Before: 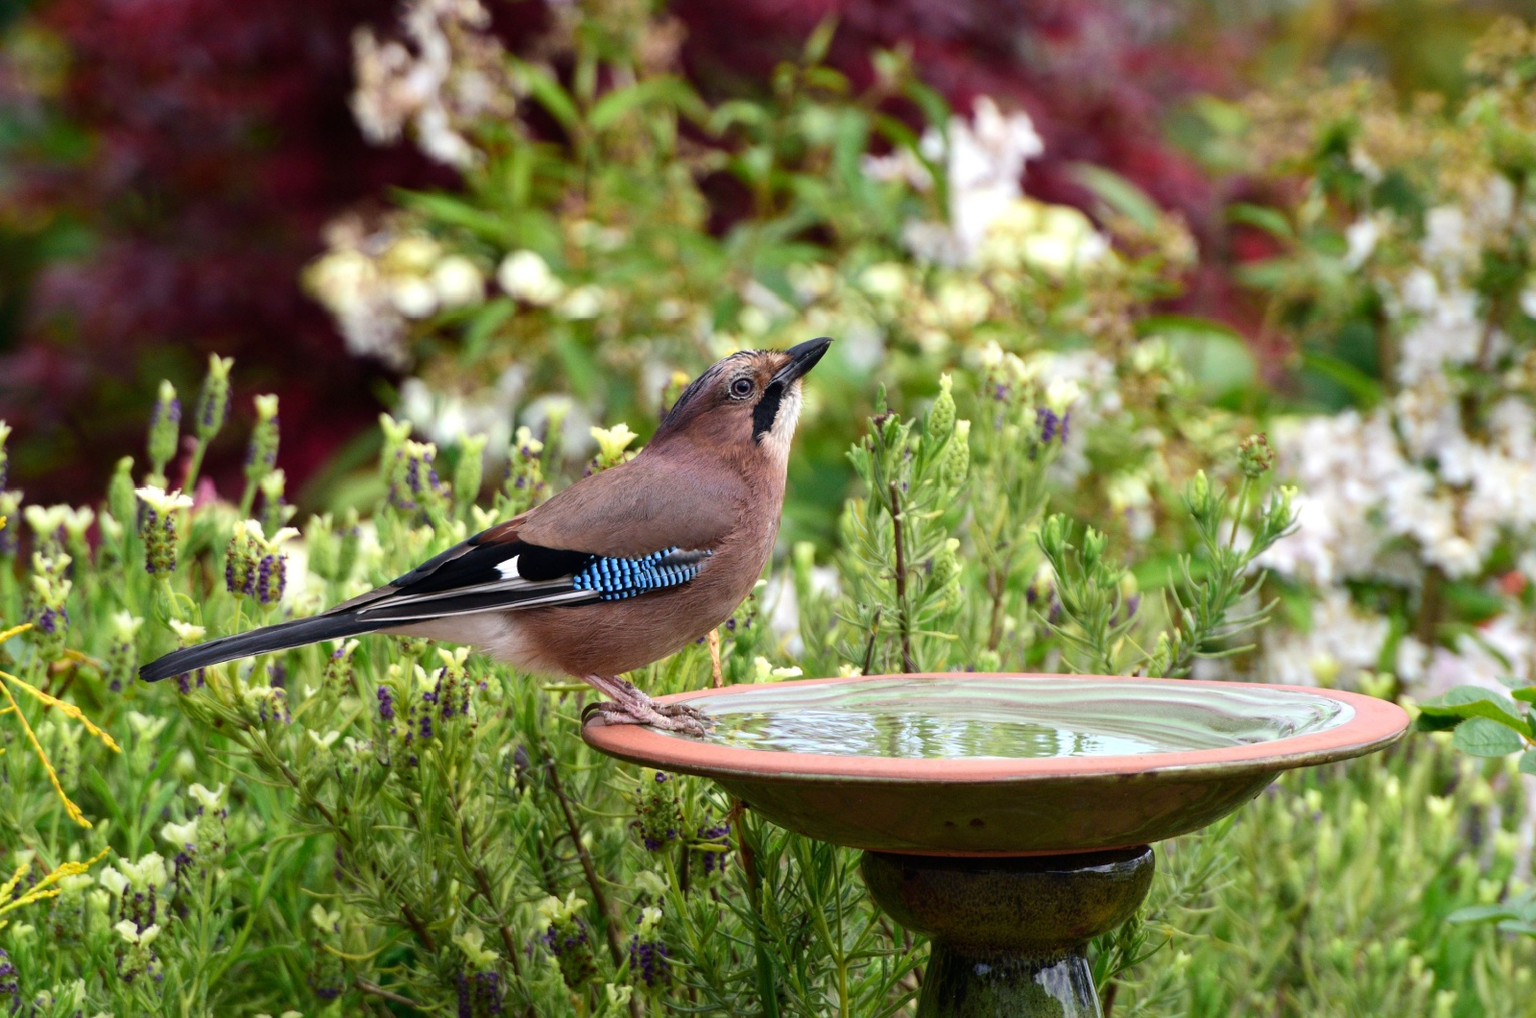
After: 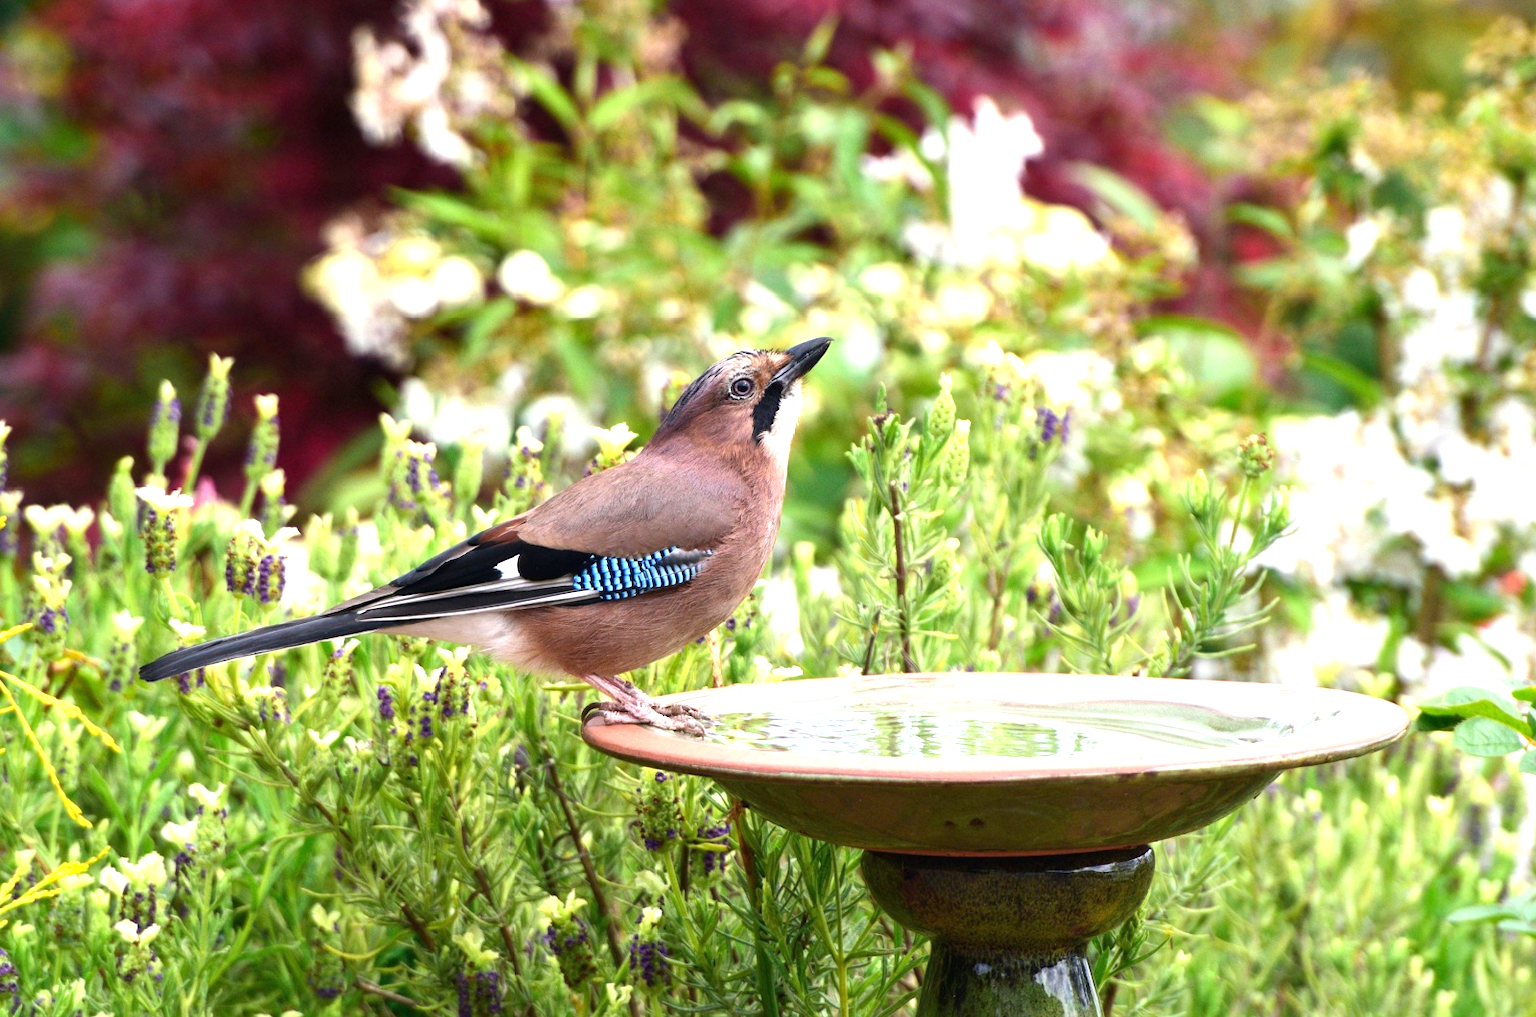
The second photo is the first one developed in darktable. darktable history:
exposure: black level correction 0, exposure 1 EV, compensate exposure bias true, compensate highlight preservation false
tone equalizer: on, module defaults
